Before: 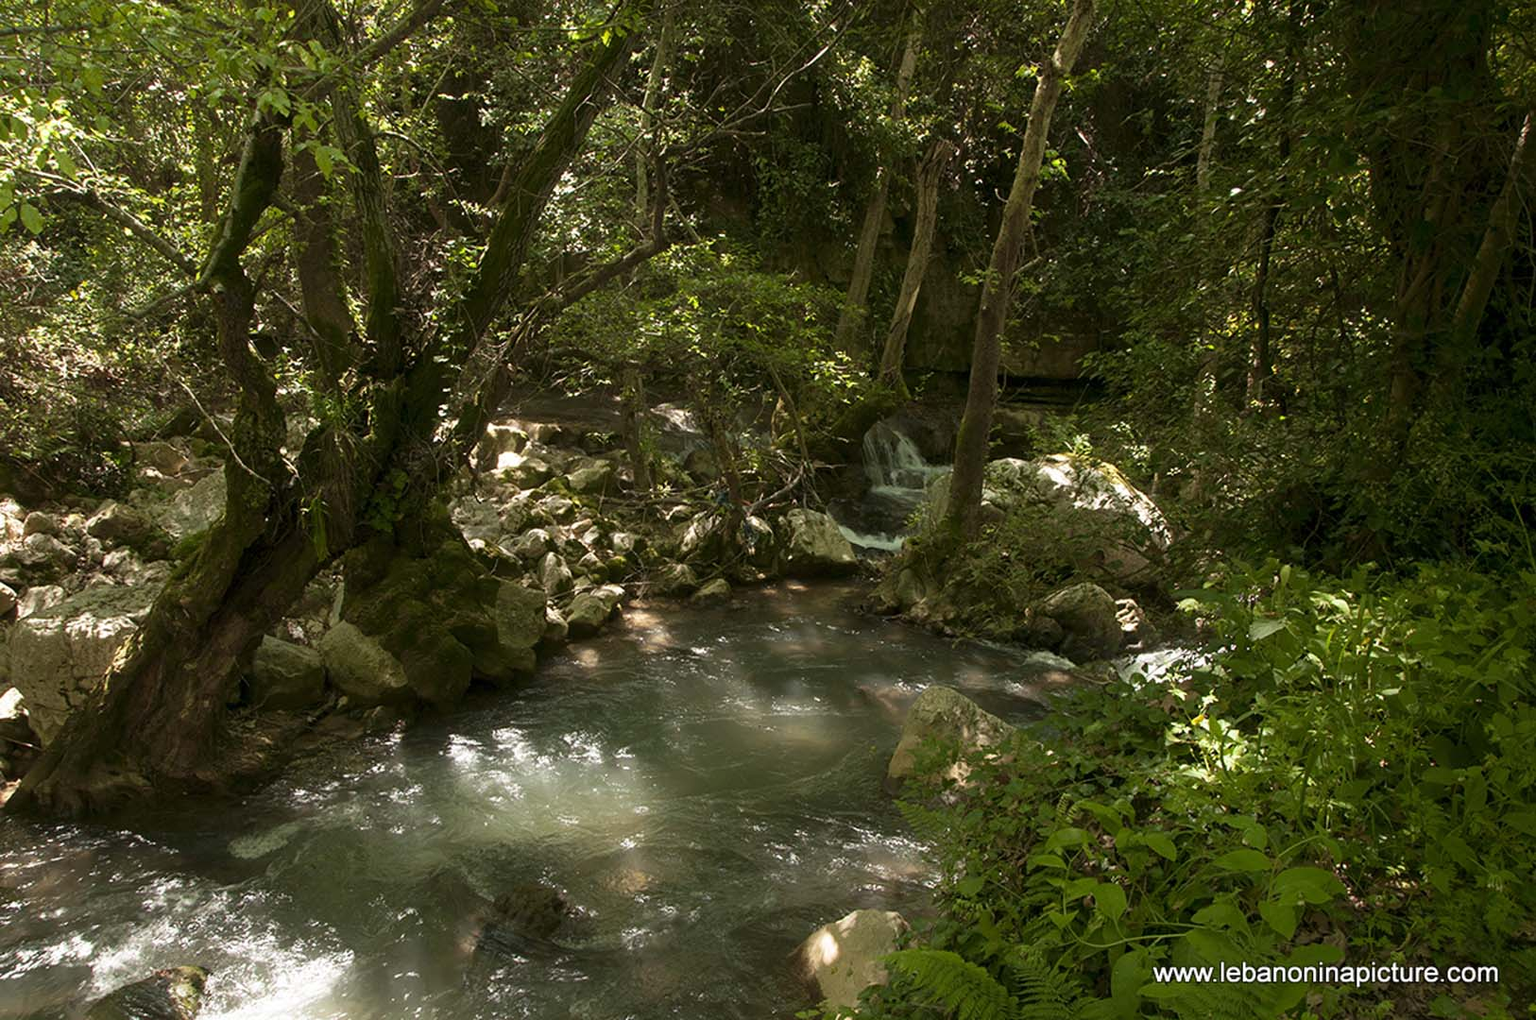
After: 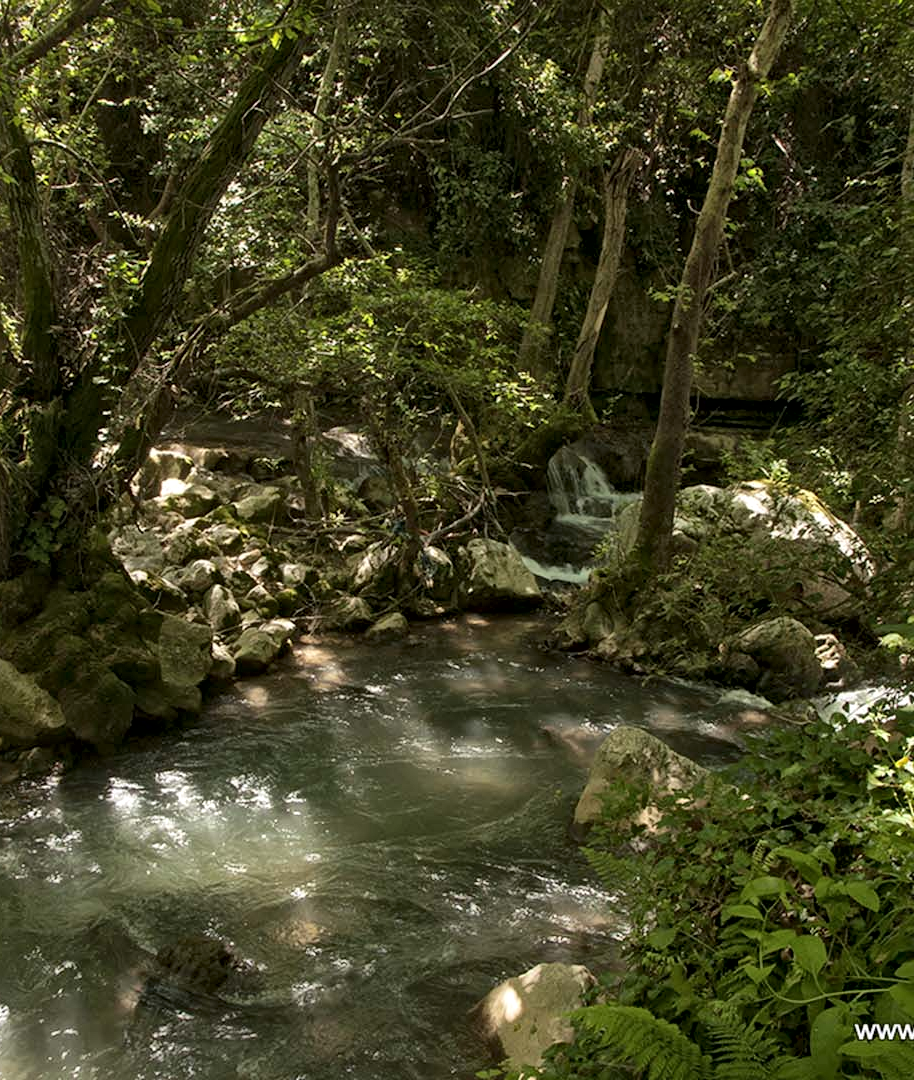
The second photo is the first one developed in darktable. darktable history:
crop and rotate: left 22.516%, right 21.234%
local contrast: mode bilateral grid, contrast 20, coarseness 19, detail 163%, midtone range 0.2
